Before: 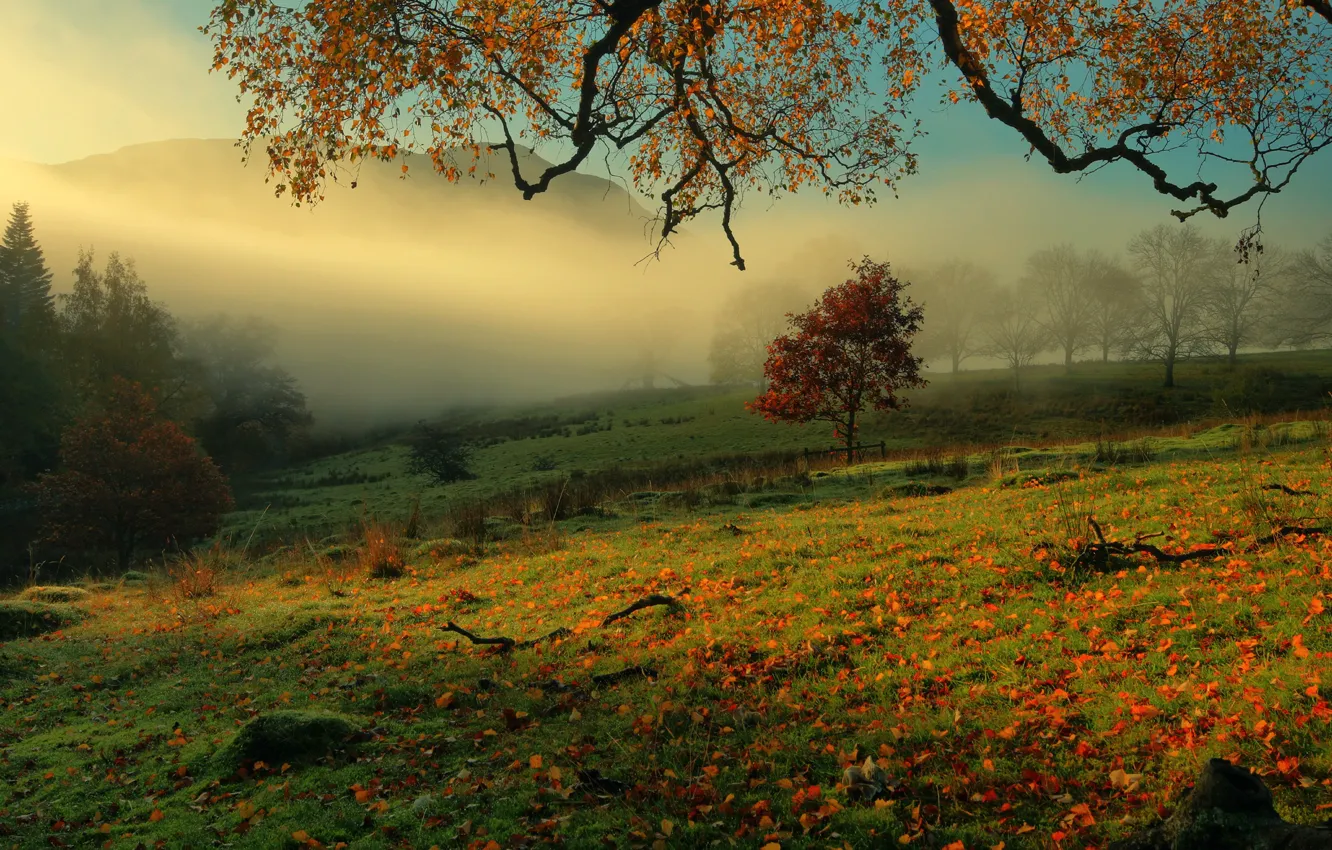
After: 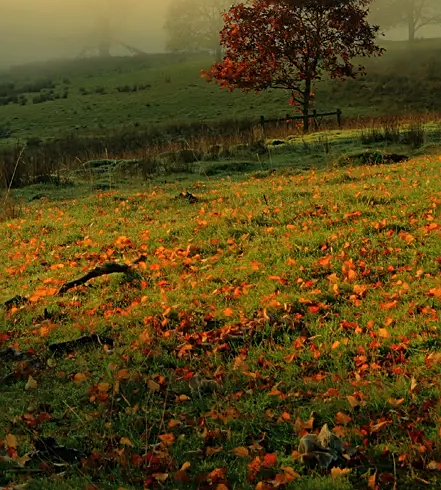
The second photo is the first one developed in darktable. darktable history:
crop: left 40.878%, top 39.176%, right 25.993%, bottom 3.081%
sharpen: on, module defaults
